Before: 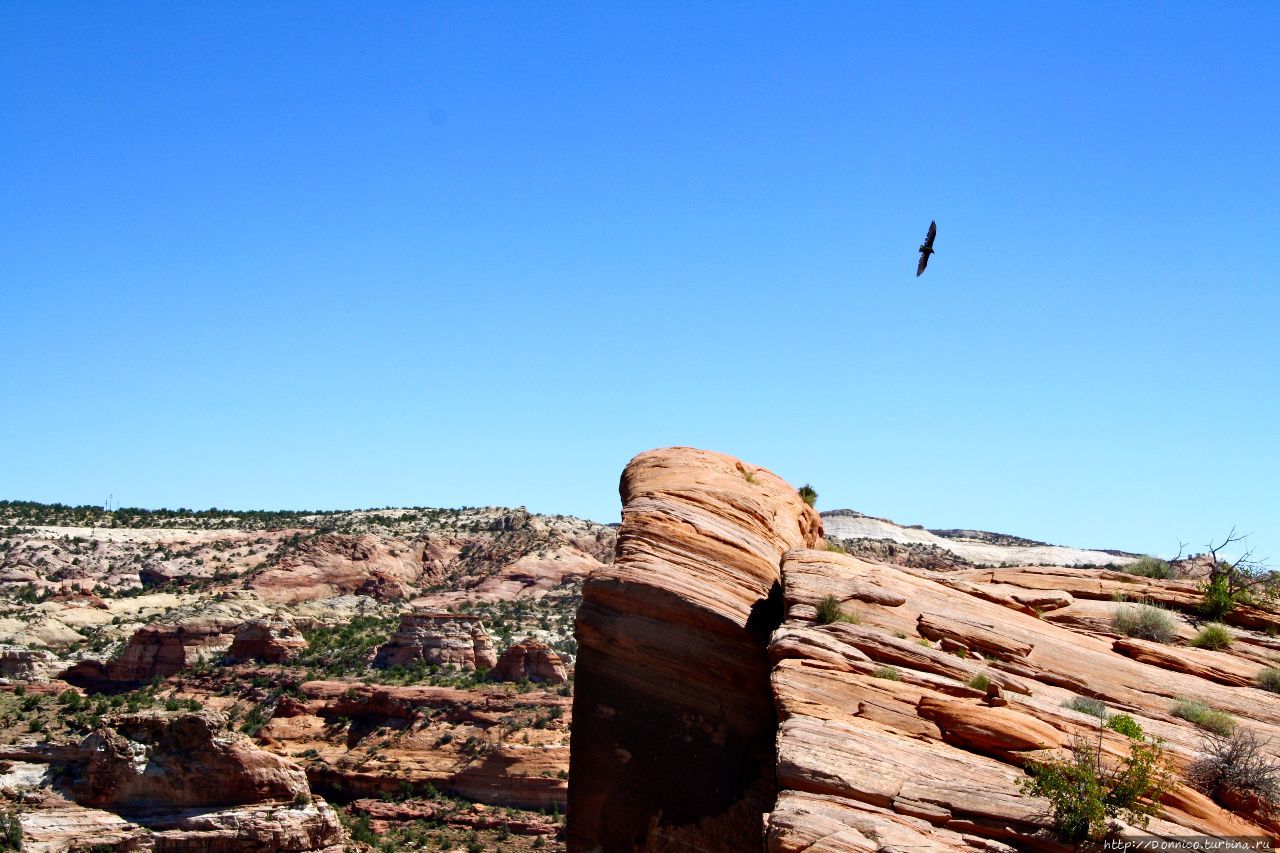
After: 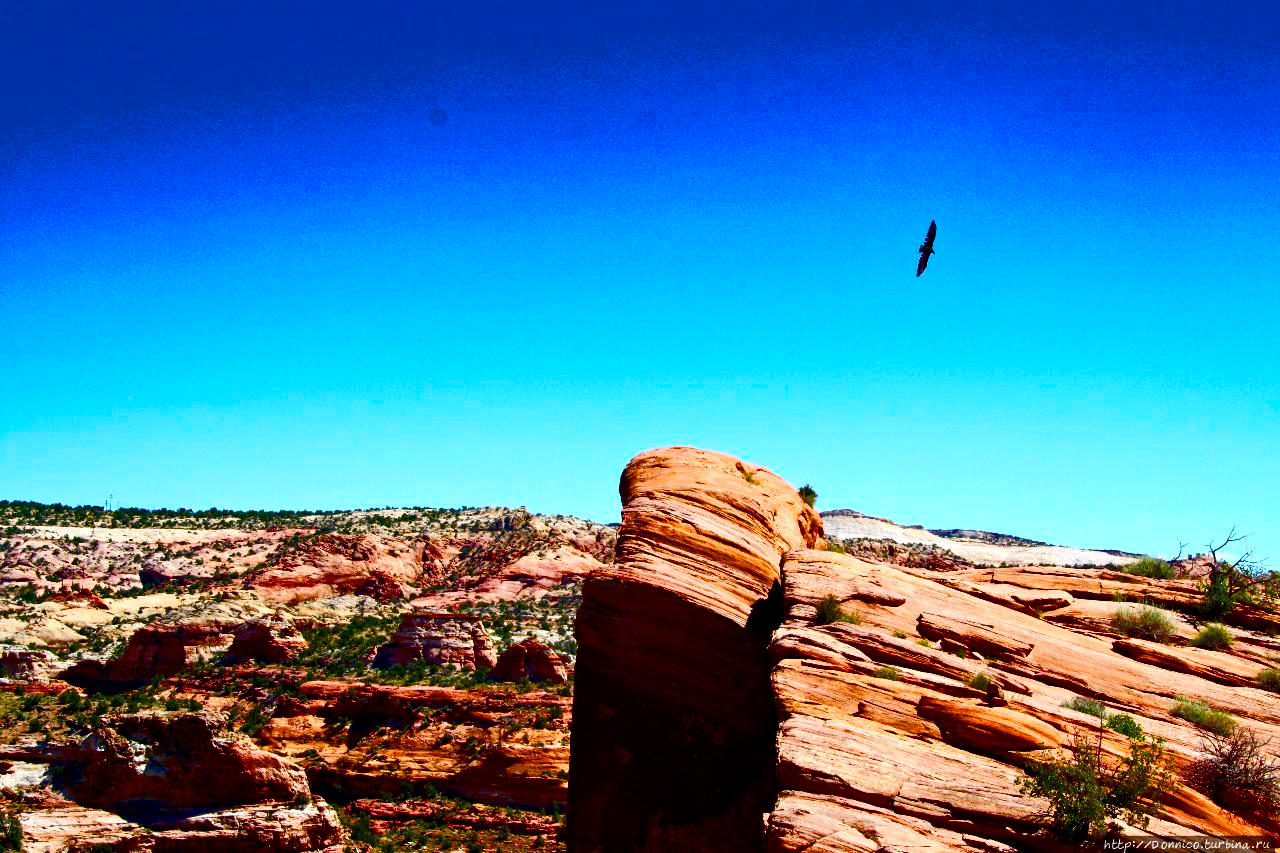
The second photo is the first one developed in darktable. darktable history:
local contrast: highlights 103%, shadows 97%, detail 119%, midtone range 0.2
contrast brightness saturation: contrast 0.181, saturation 0.296
color balance rgb: perceptual saturation grading › global saturation 28.095%, perceptual saturation grading › highlights -25.483%, perceptual saturation grading › mid-tones 24.993%, perceptual saturation grading › shadows 49.25%, global vibrance 16.07%, saturation formula JzAzBz (2021)
